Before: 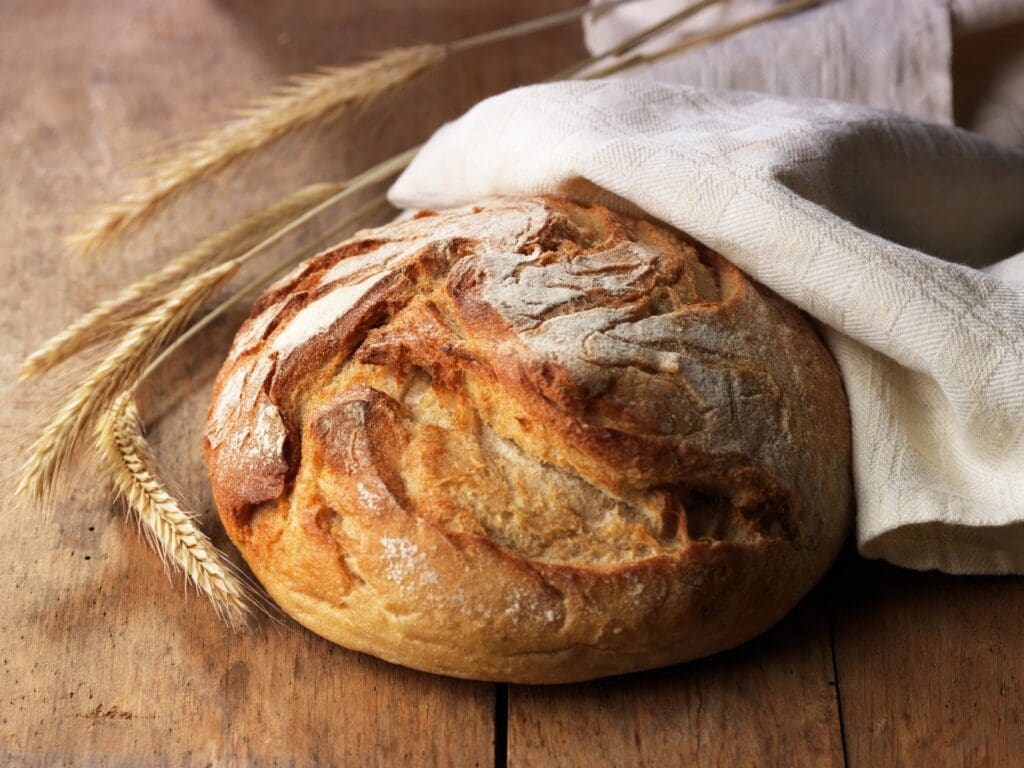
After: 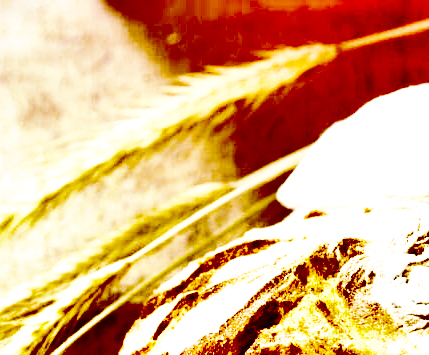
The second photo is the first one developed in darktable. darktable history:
exposure: black level correction 0, exposure 0.9 EV, compensate highlight preservation false
base curve: curves: ch0 [(0, 0.015) (0.085, 0.116) (0.134, 0.298) (0.19, 0.545) (0.296, 0.764) (0.599, 0.982) (1, 1)], preserve colors none
local contrast: mode bilateral grid, contrast 10, coarseness 25, detail 115%, midtone range 0.2
crop and rotate: left 10.817%, top 0.062%, right 47.194%, bottom 53.626%
contrast brightness saturation: contrast 0.13, brightness -0.24, saturation 0.14
color balance rgb: shadows lift › chroma 3%, shadows lift › hue 280.8°, power › hue 330°, highlights gain › chroma 3%, highlights gain › hue 75.6°, global offset › luminance -1%, perceptual saturation grading › global saturation 20%, perceptual saturation grading › highlights -25%, perceptual saturation grading › shadows 50%, global vibrance 20%
shadows and highlights: shadows 24.5, highlights -78.15, soften with gaussian
tone curve: curves: ch0 [(0, 0) (0.004, 0.002) (0.02, 0.013) (0.218, 0.218) (0.664, 0.718) (0.832, 0.873) (1, 1)], preserve colors none
